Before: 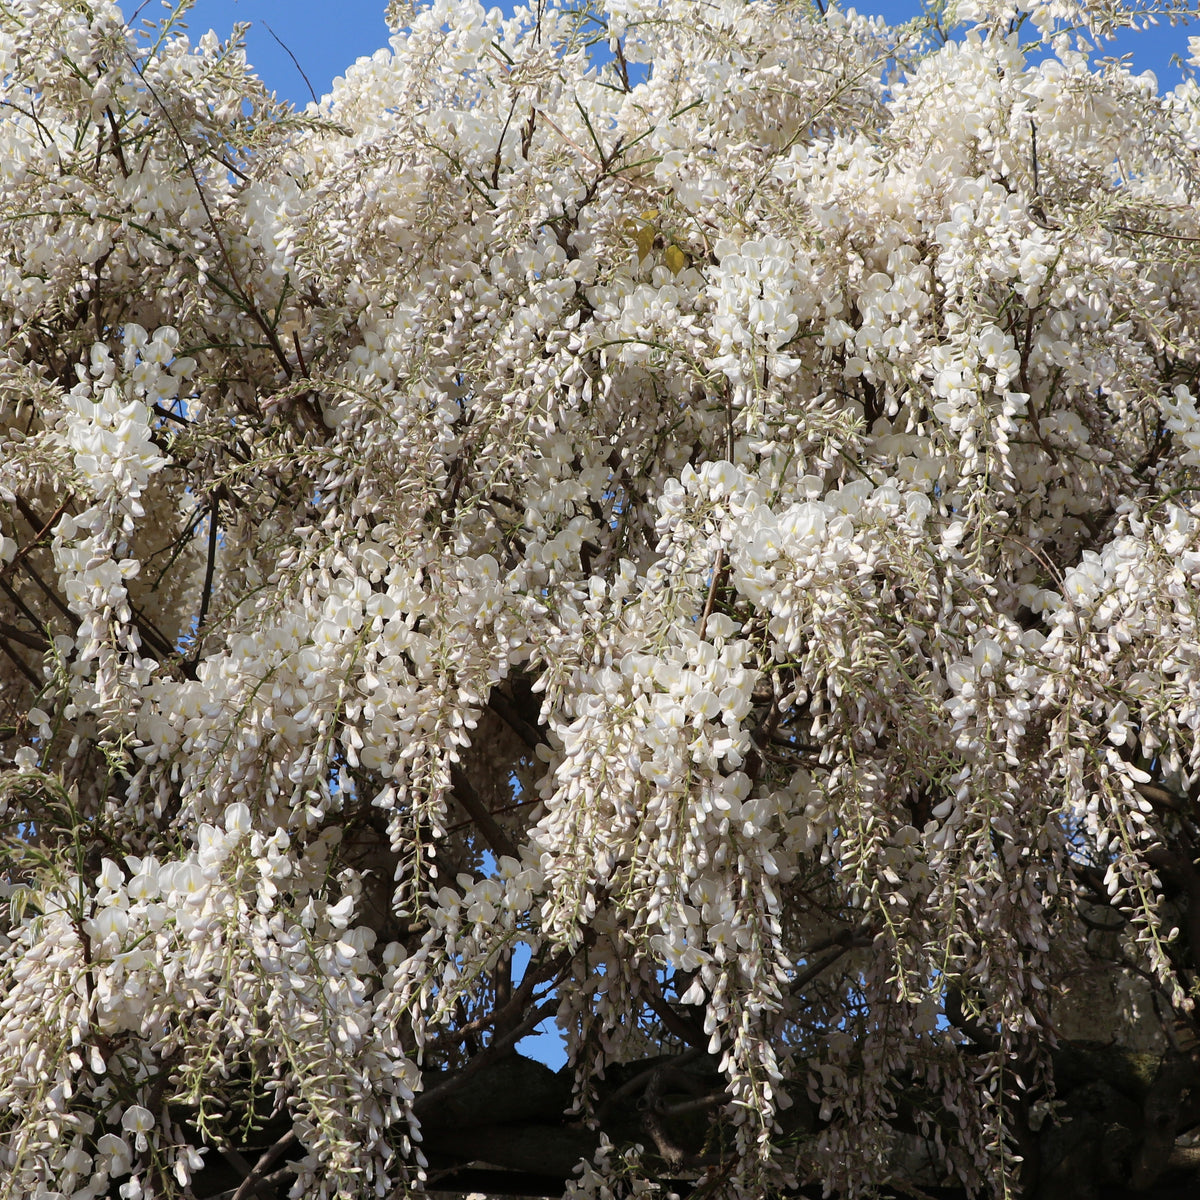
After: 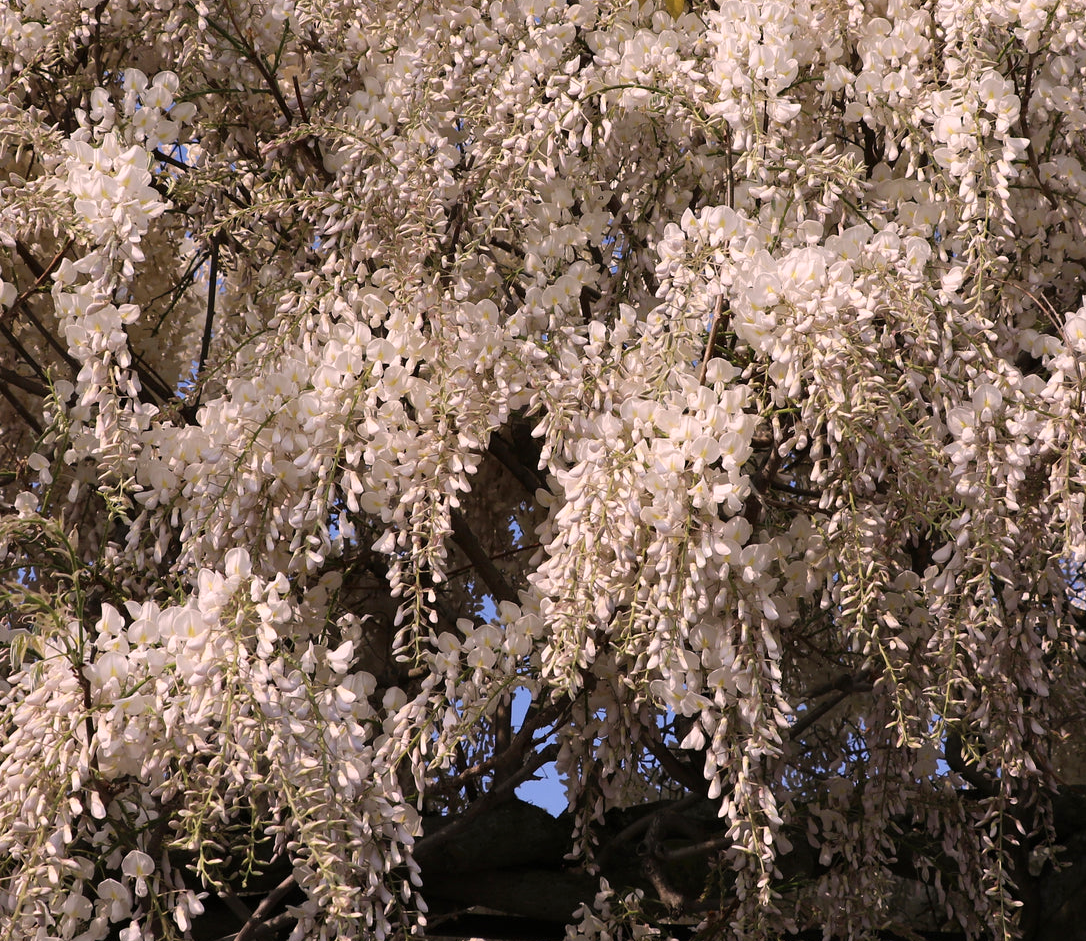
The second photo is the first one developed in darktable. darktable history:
crop: top 21.299%, right 9.421%, bottom 0.237%
color correction: highlights a* 12.12, highlights b* 5.36
